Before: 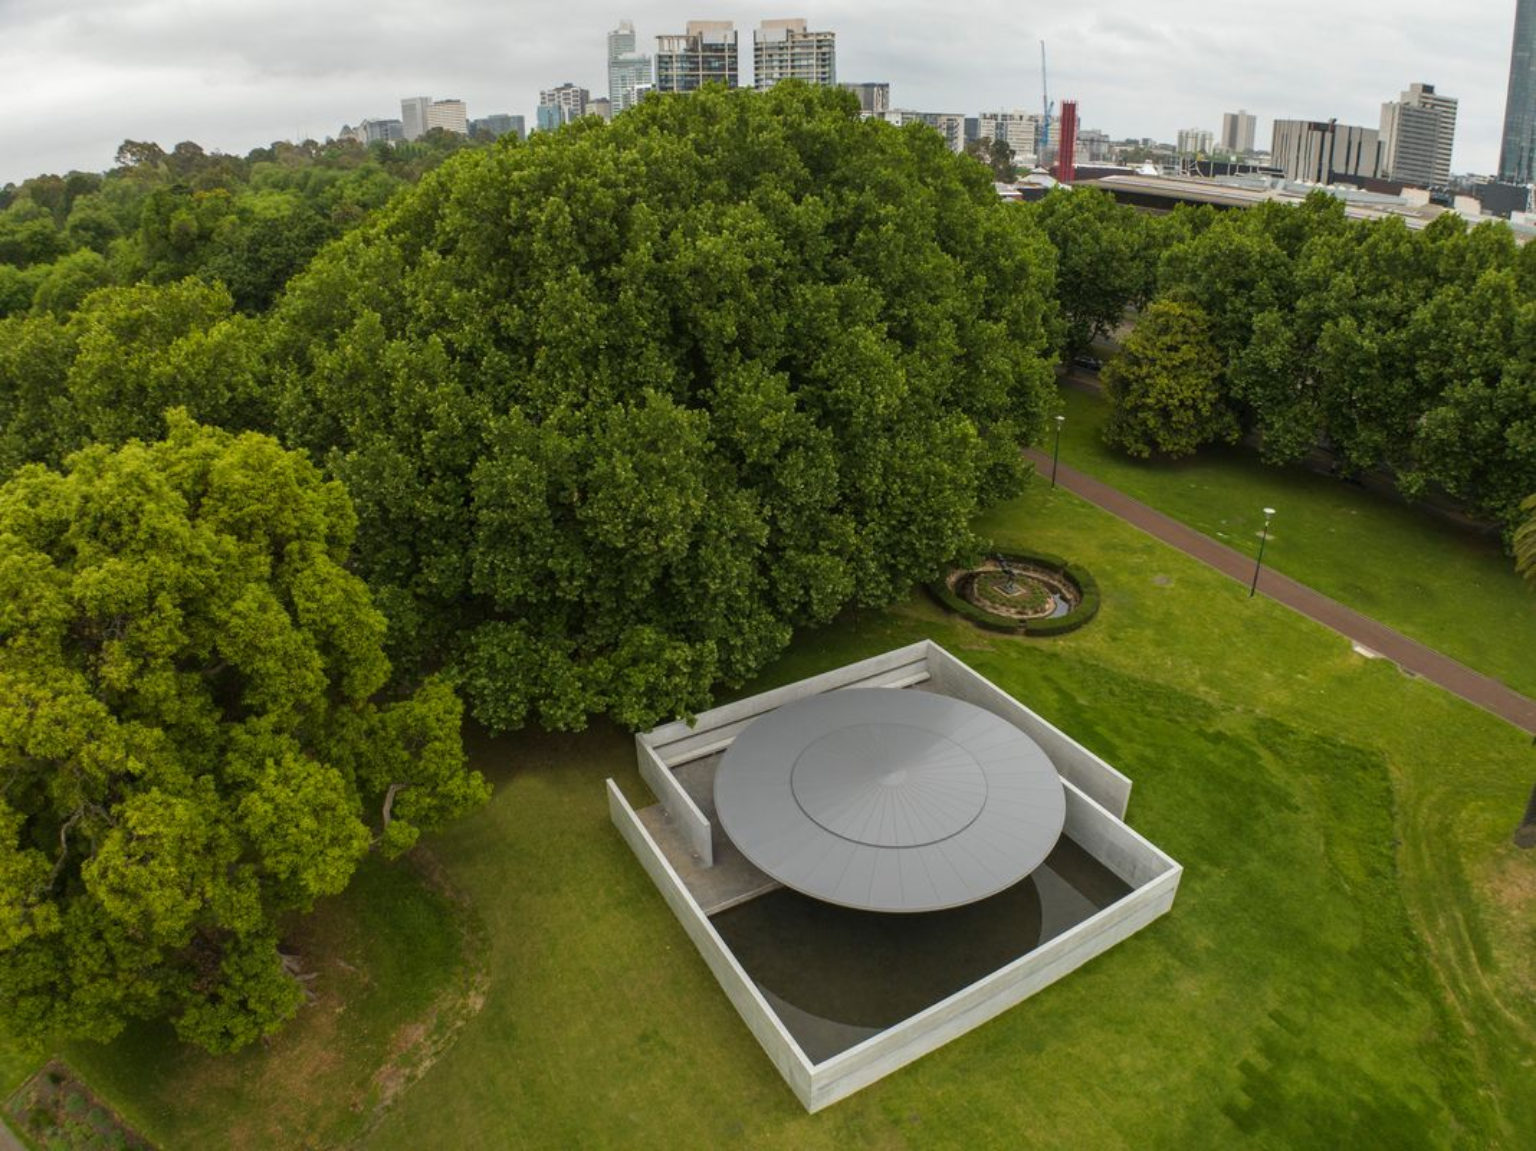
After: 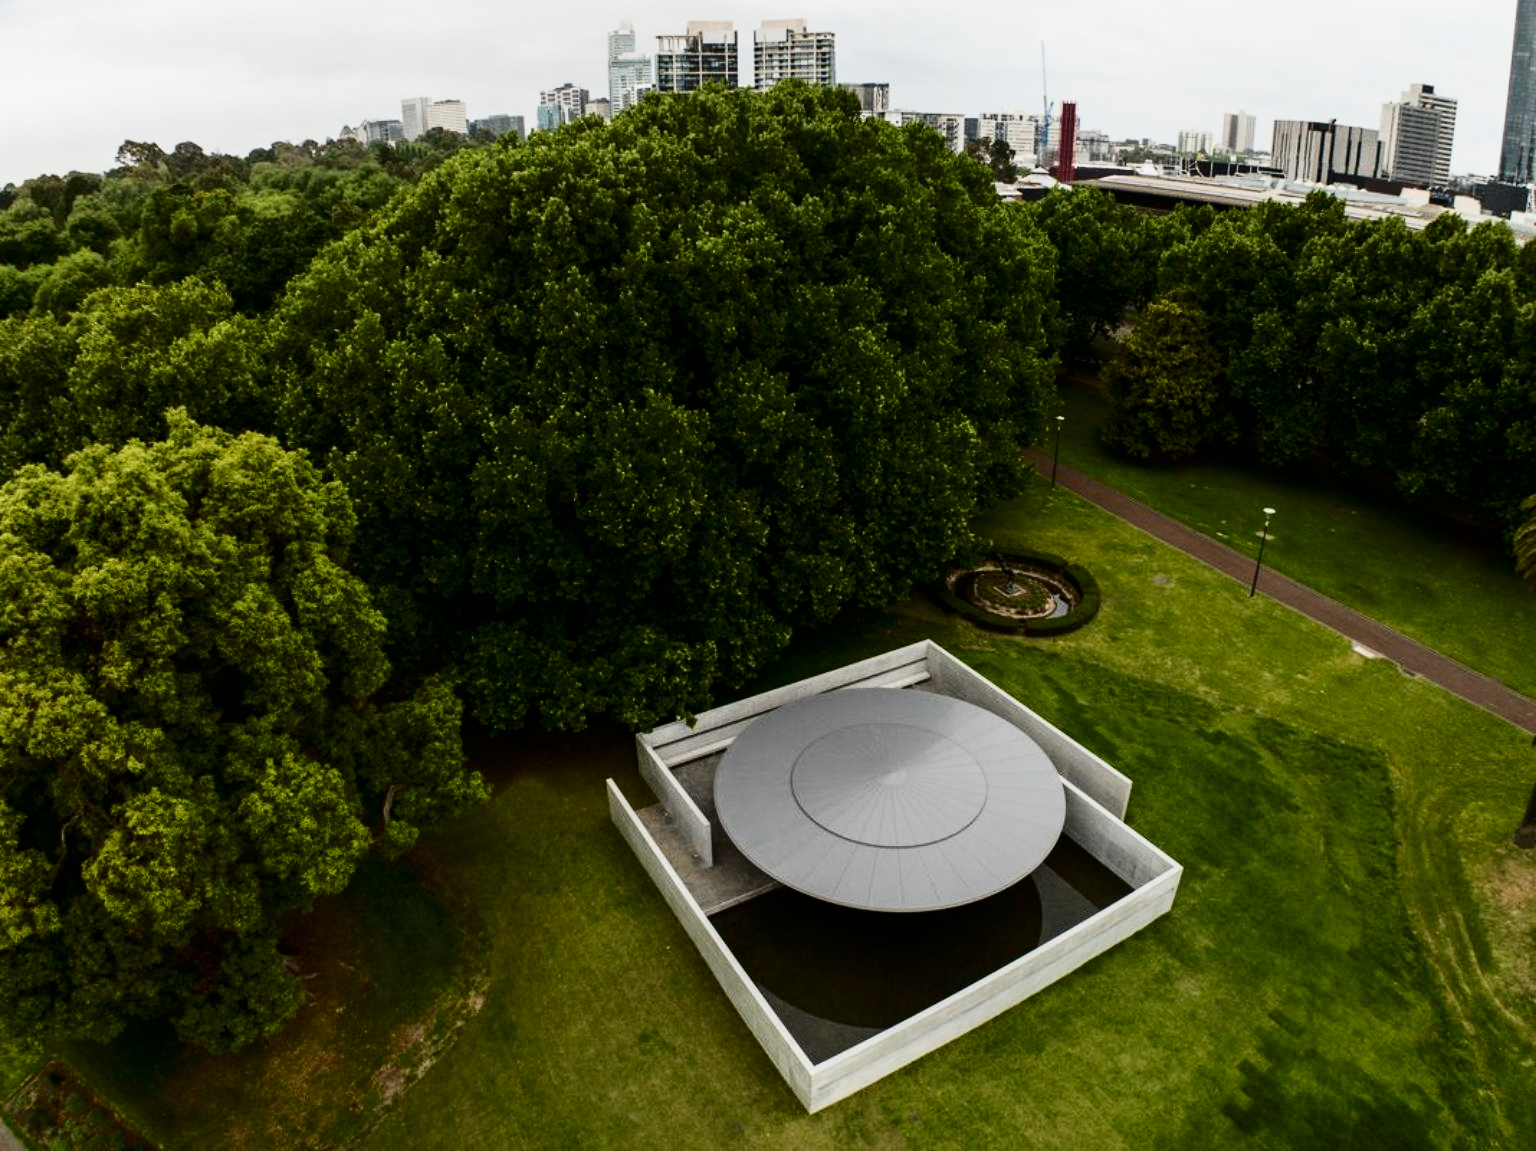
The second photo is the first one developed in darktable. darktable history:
shadows and highlights: shadows -62.32, white point adjustment -5.22, highlights 61.59
contrast brightness saturation: contrast 0.28
filmic rgb: black relative exposure -7.65 EV, white relative exposure 4.56 EV, hardness 3.61, contrast 1.05
